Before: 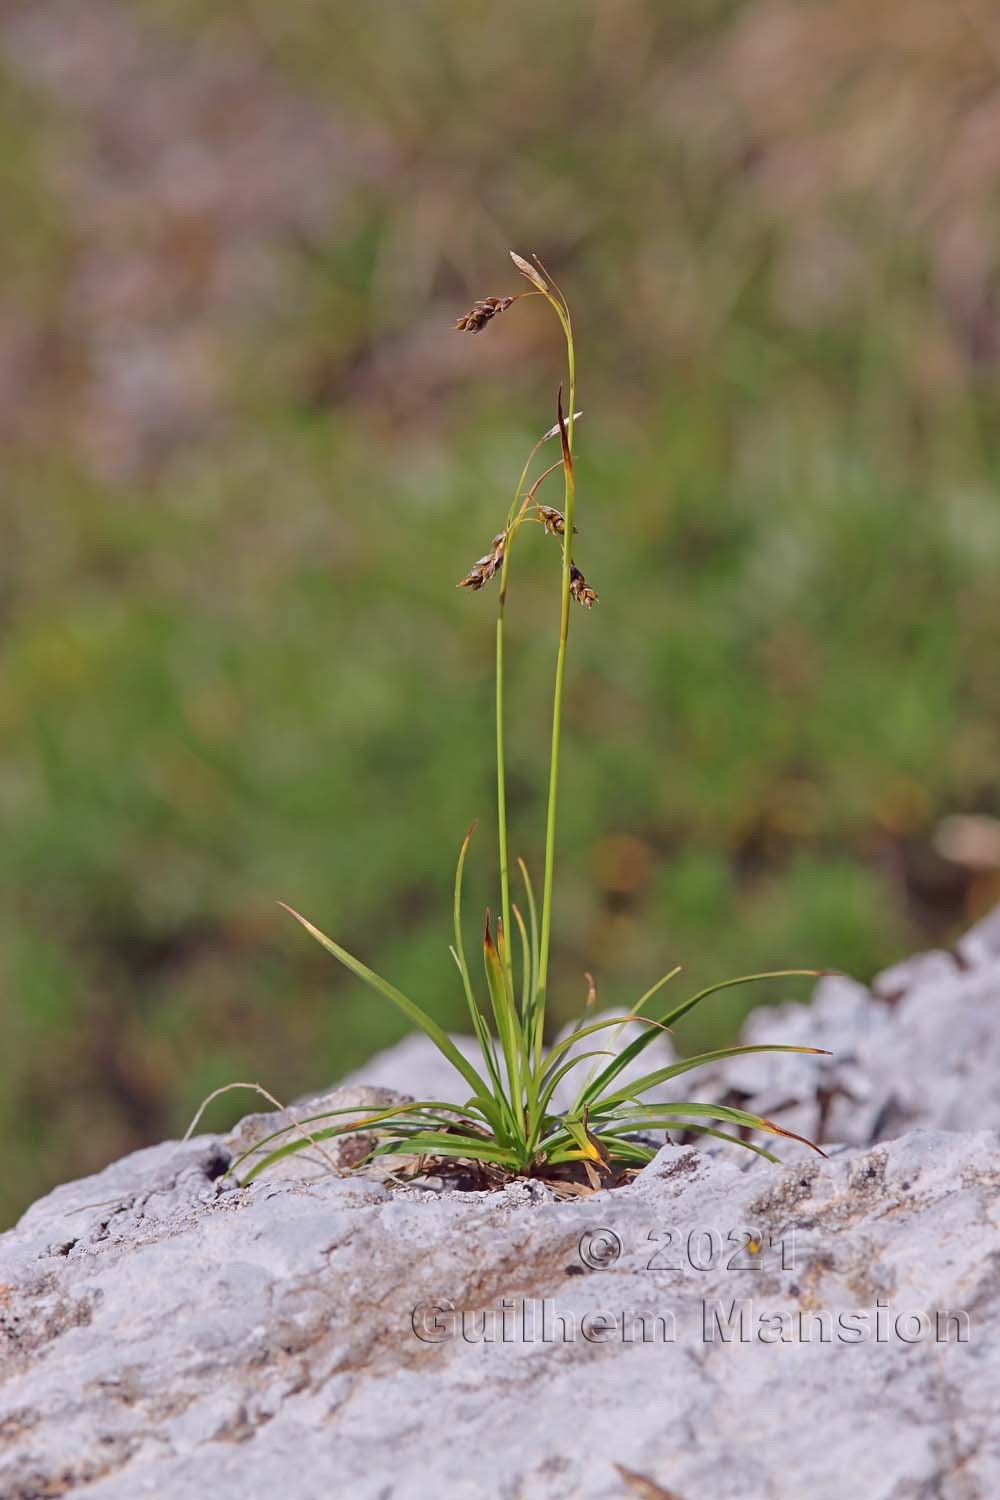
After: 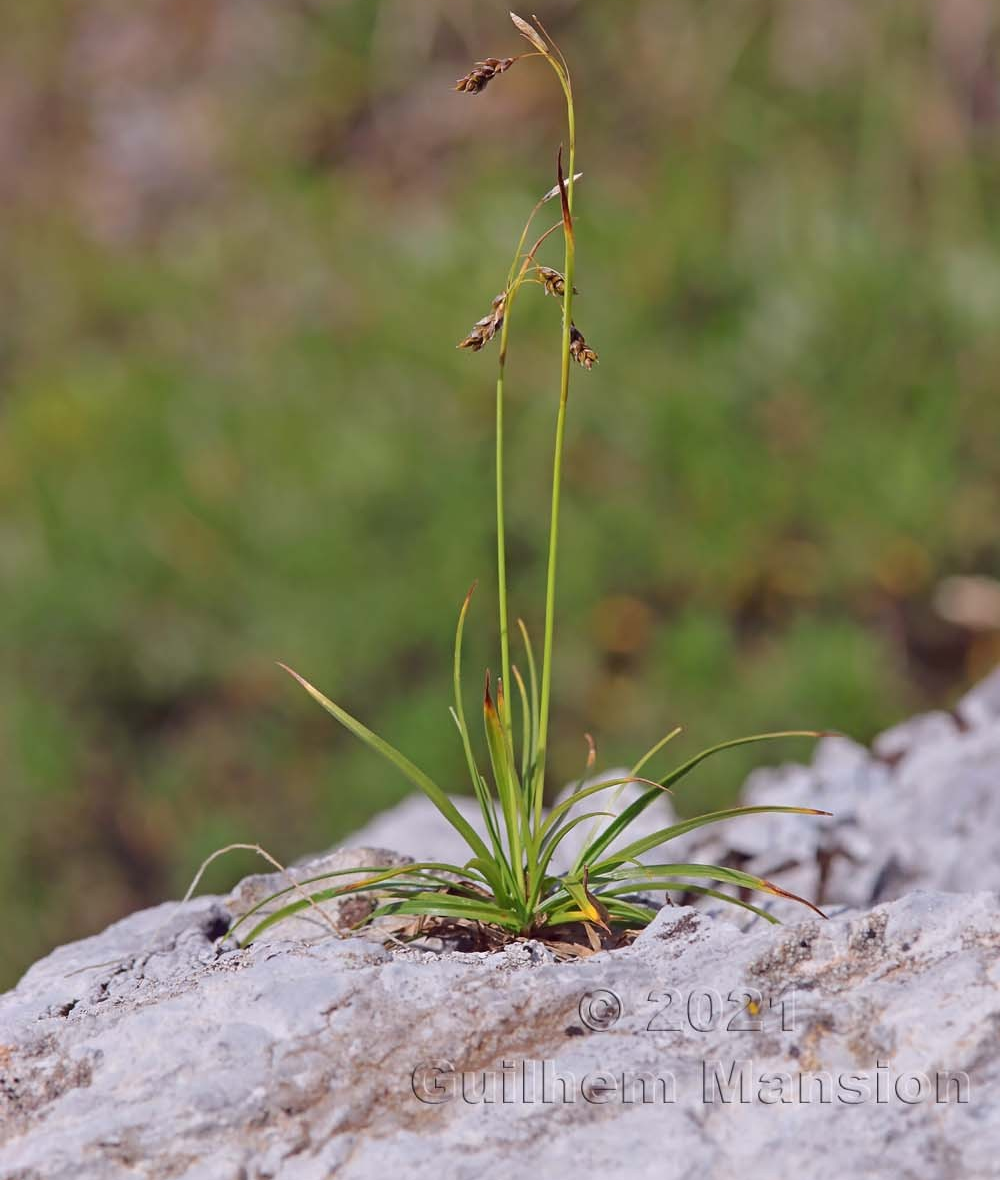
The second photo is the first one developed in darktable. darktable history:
crop and rotate: top 15.947%, bottom 5.373%
